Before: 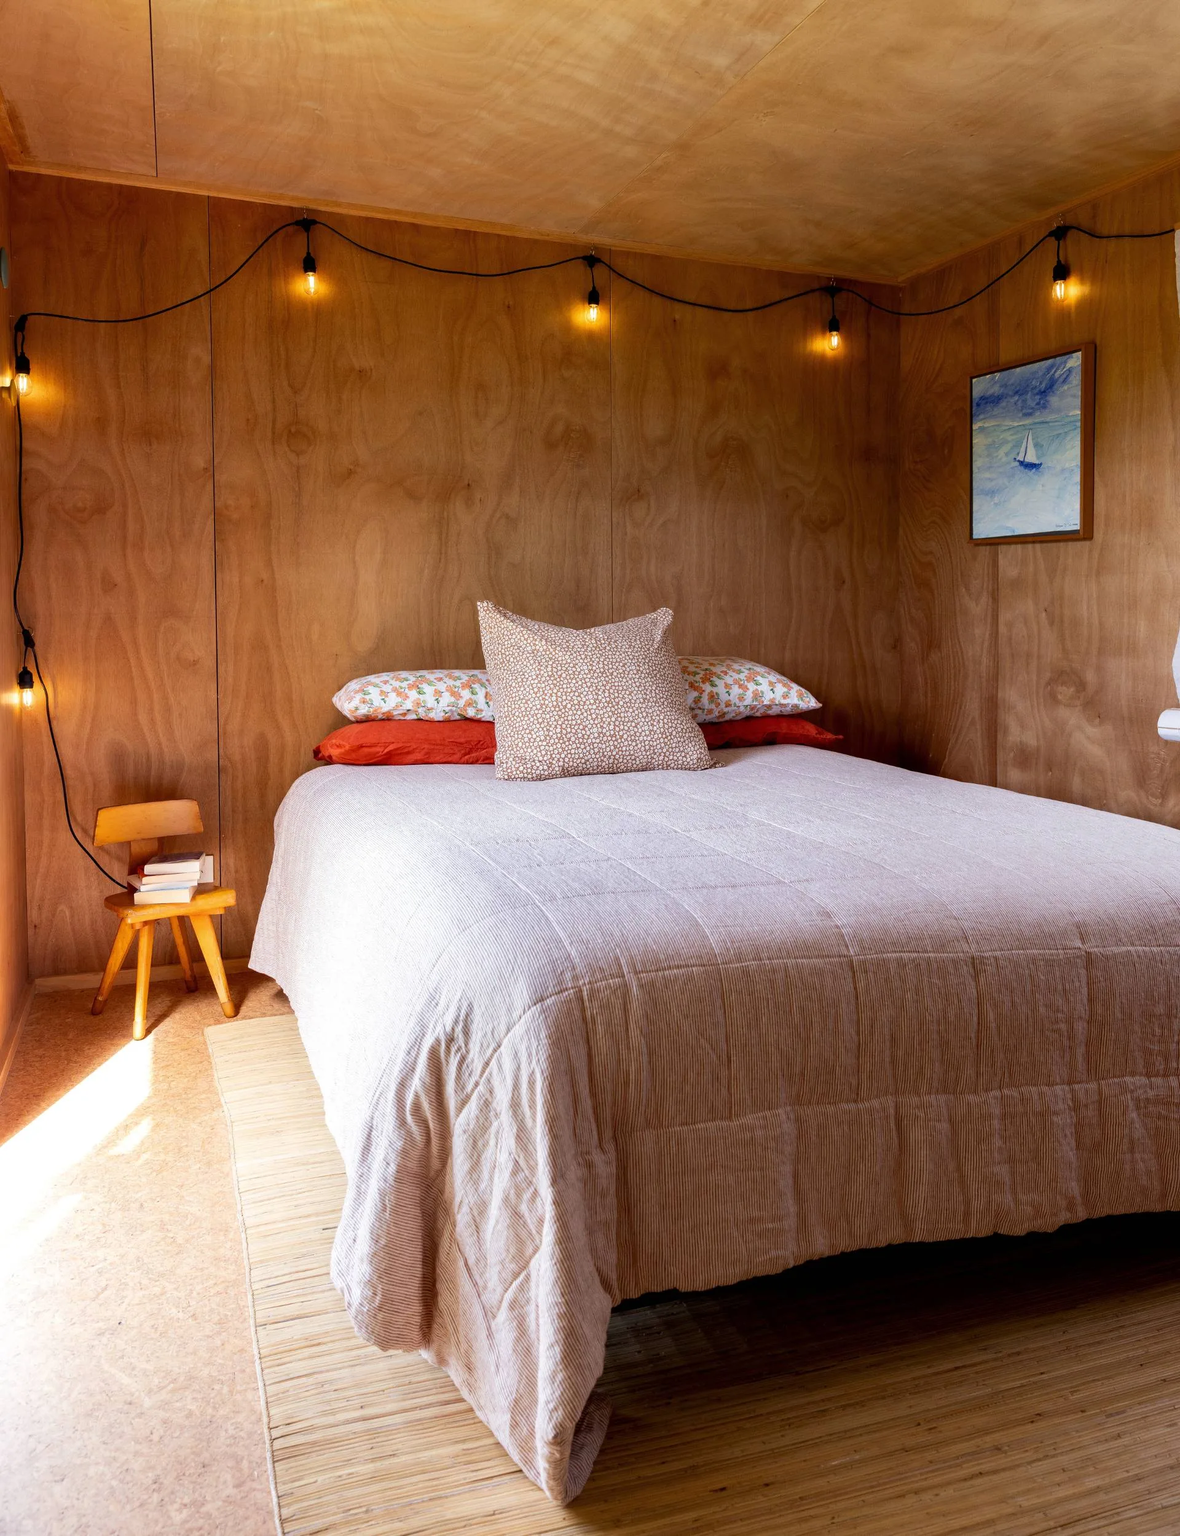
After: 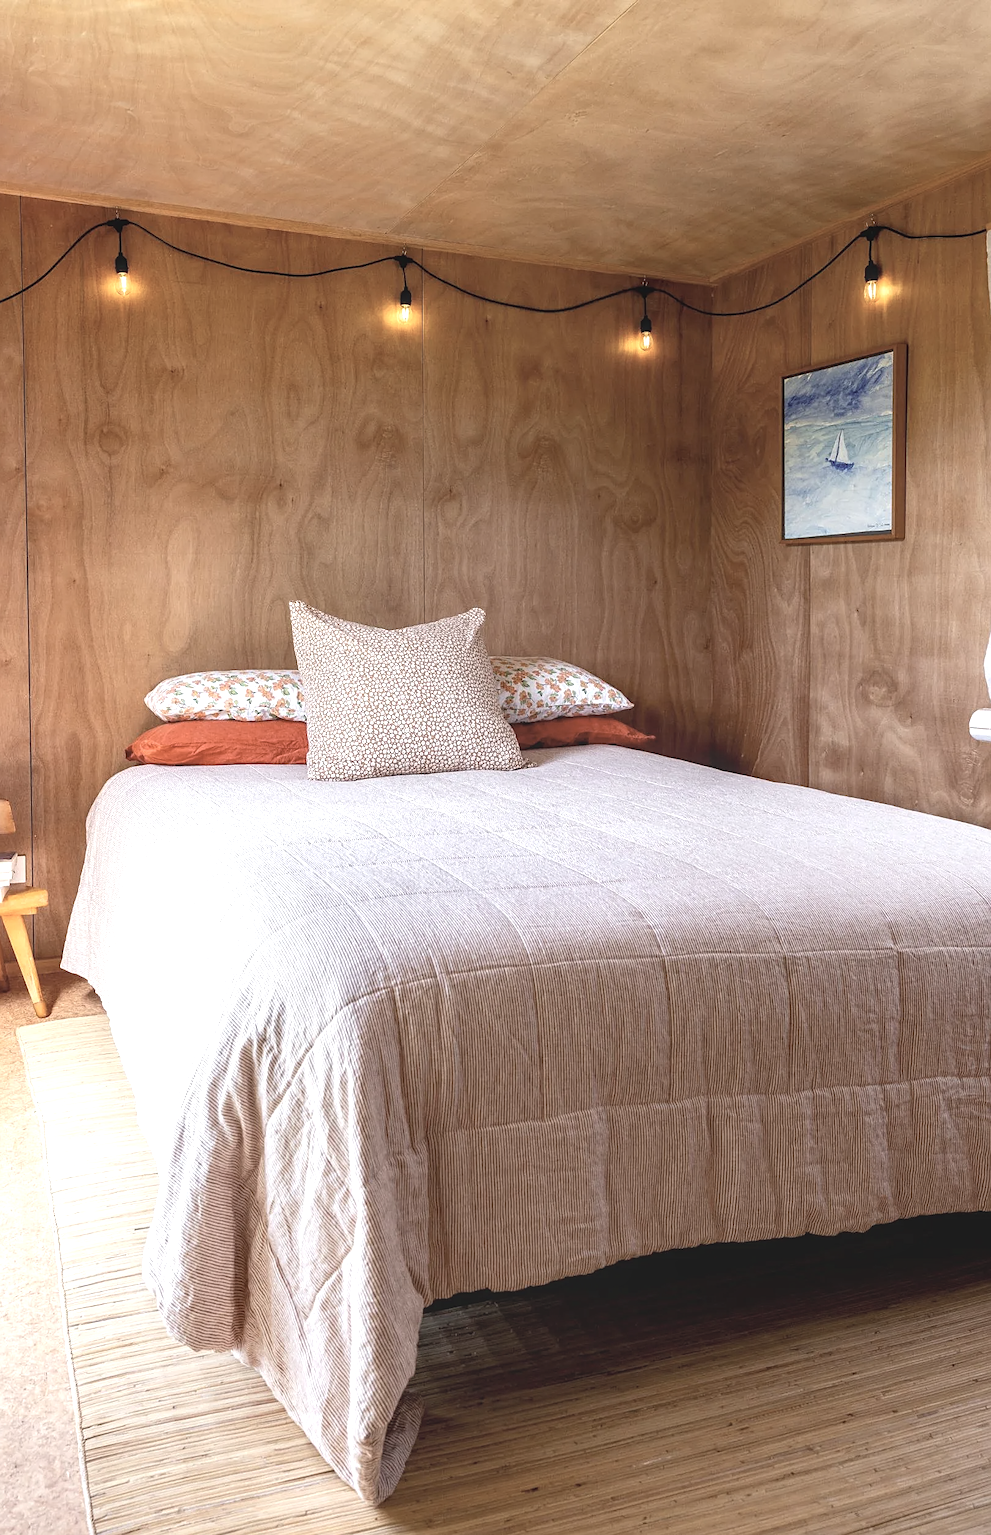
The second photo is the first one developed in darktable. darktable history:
contrast brightness saturation: contrast -0.243, saturation -0.448
crop: left 15.974%
sharpen: on, module defaults
exposure: black level correction 0, exposure 1 EV, compensate exposure bias true, compensate highlight preservation false
local contrast: on, module defaults
